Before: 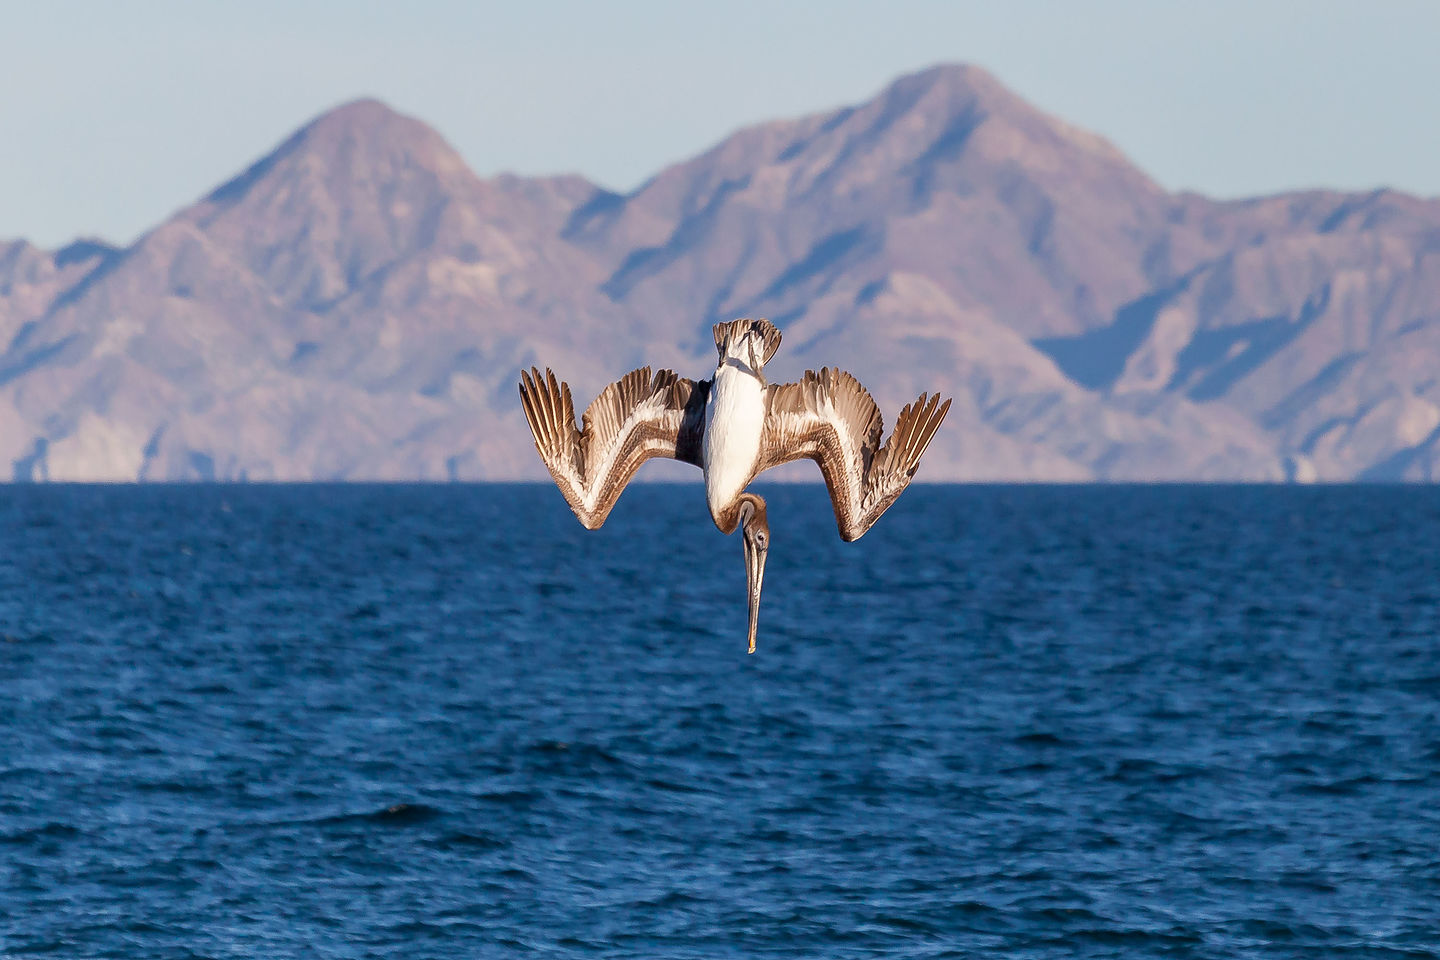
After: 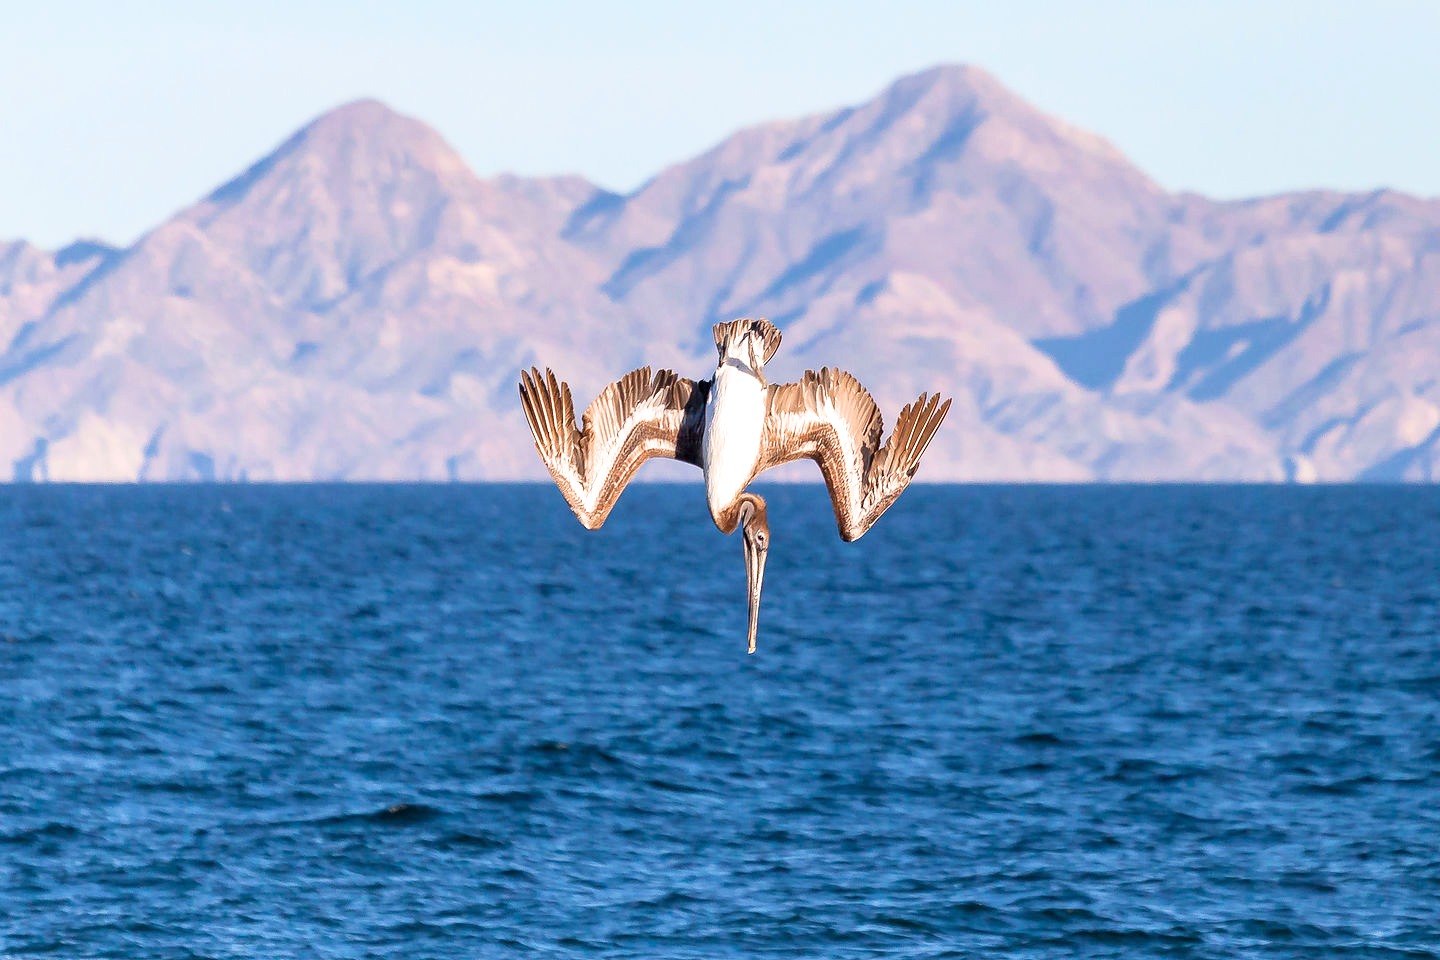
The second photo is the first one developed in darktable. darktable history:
filmic rgb: black relative exposure -11.35 EV, white relative exposure 3.22 EV, hardness 6.76, color science v6 (2022)
exposure: exposure 0.935 EV, compensate highlight preservation false
